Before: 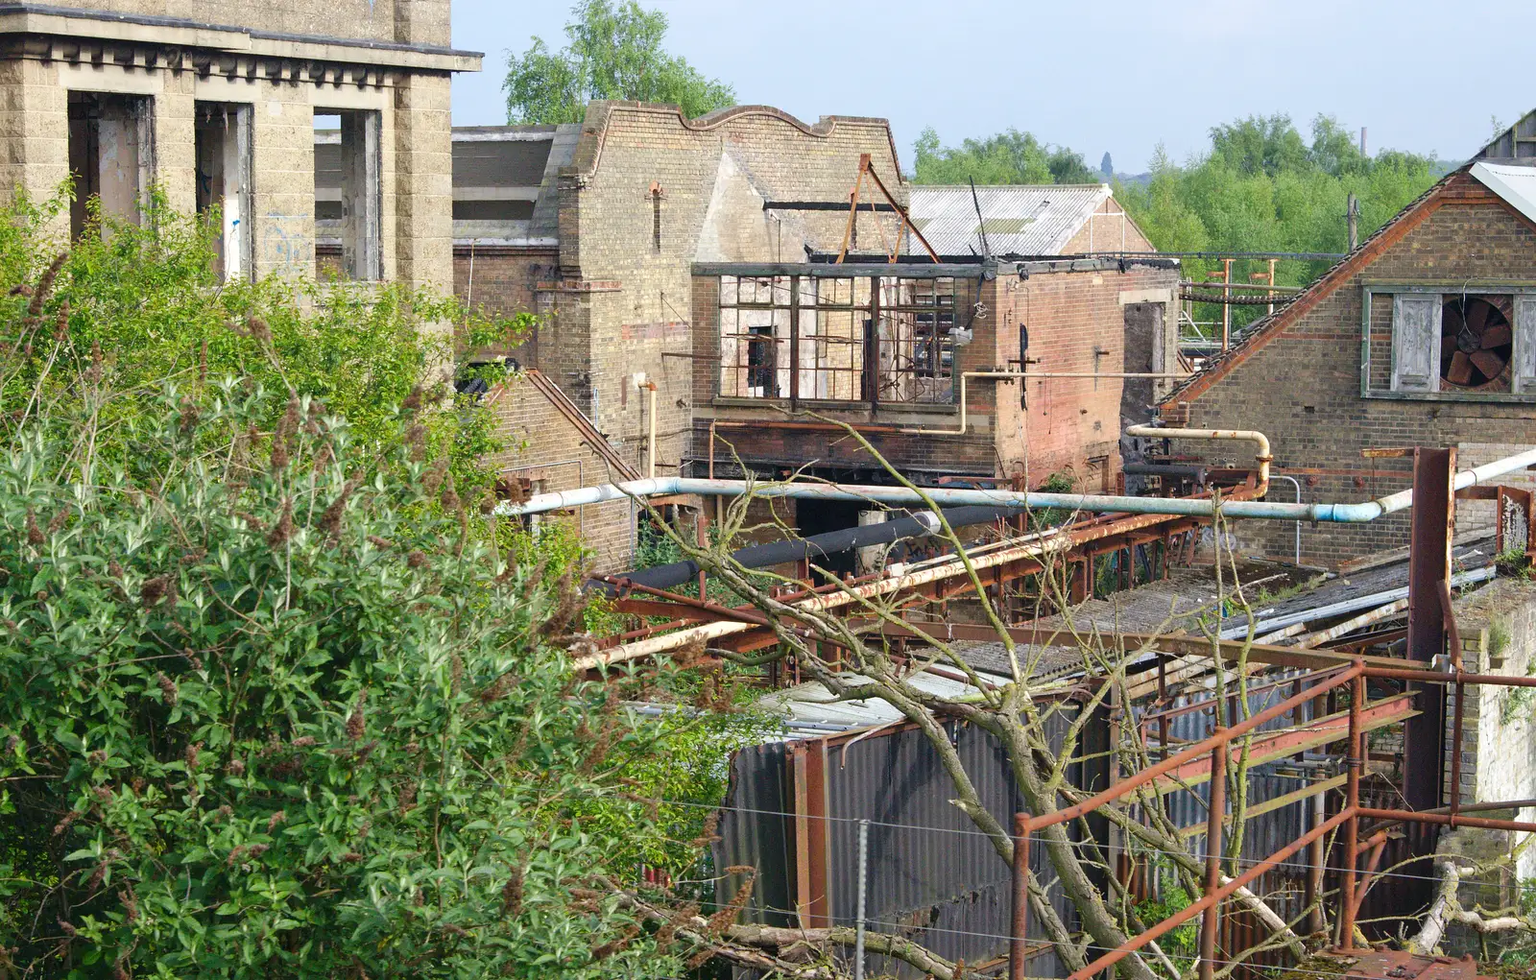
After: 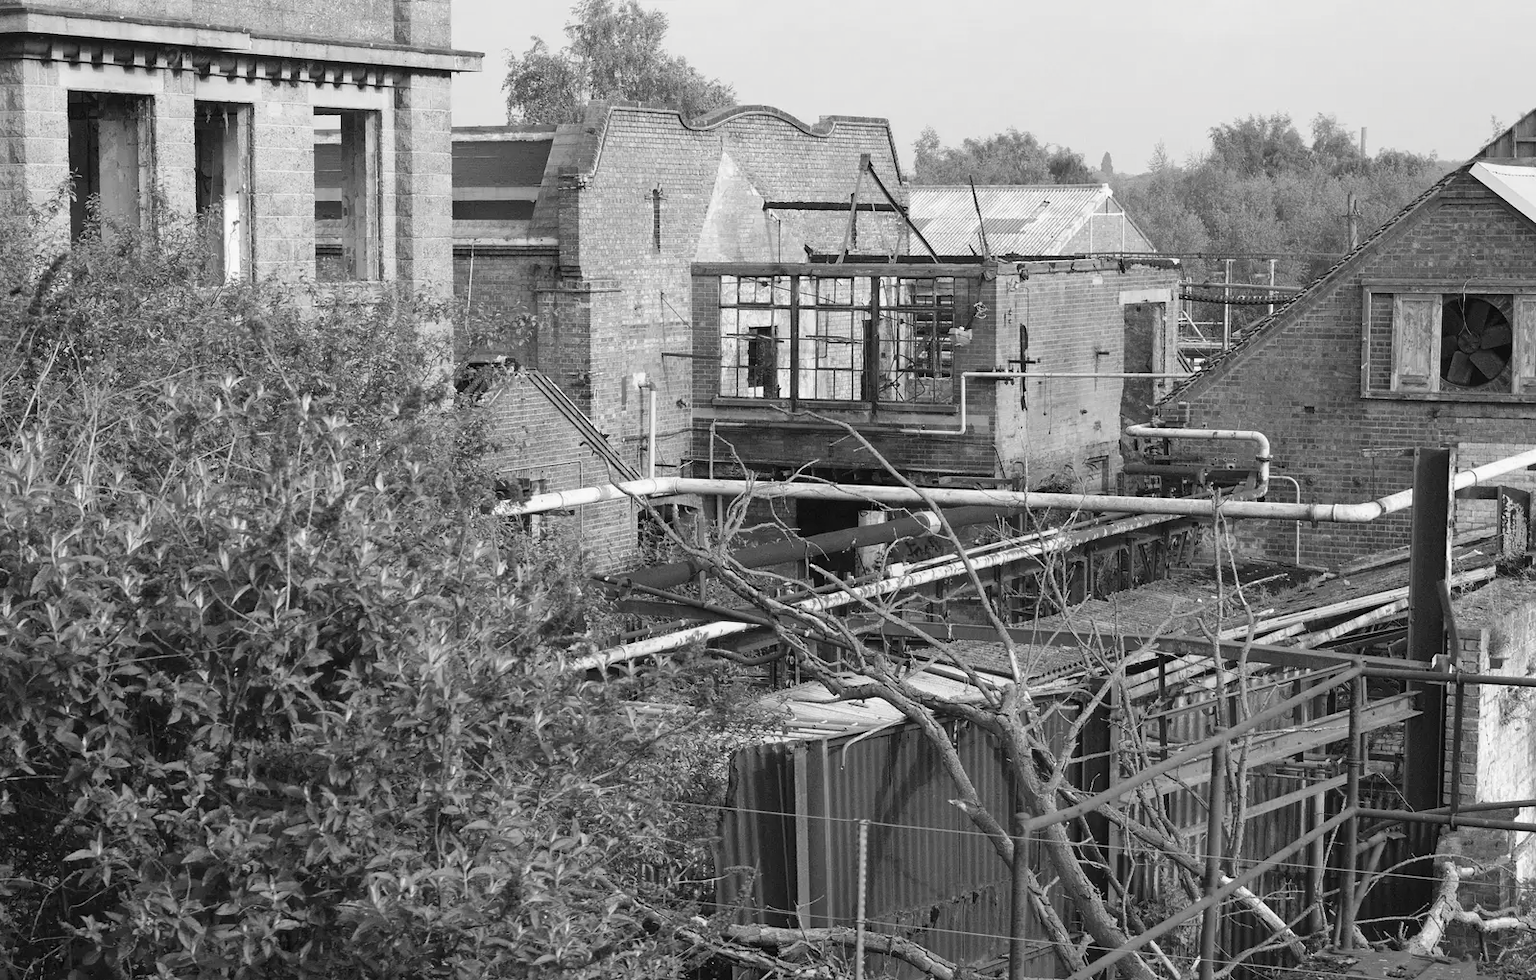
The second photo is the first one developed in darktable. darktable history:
color calibration: output gray [0.267, 0.423, 0.261, 0], x 0.367, y 0.376, temperature 4370.45 K
color correction: highlights b* 0.068, saturation 2.15
